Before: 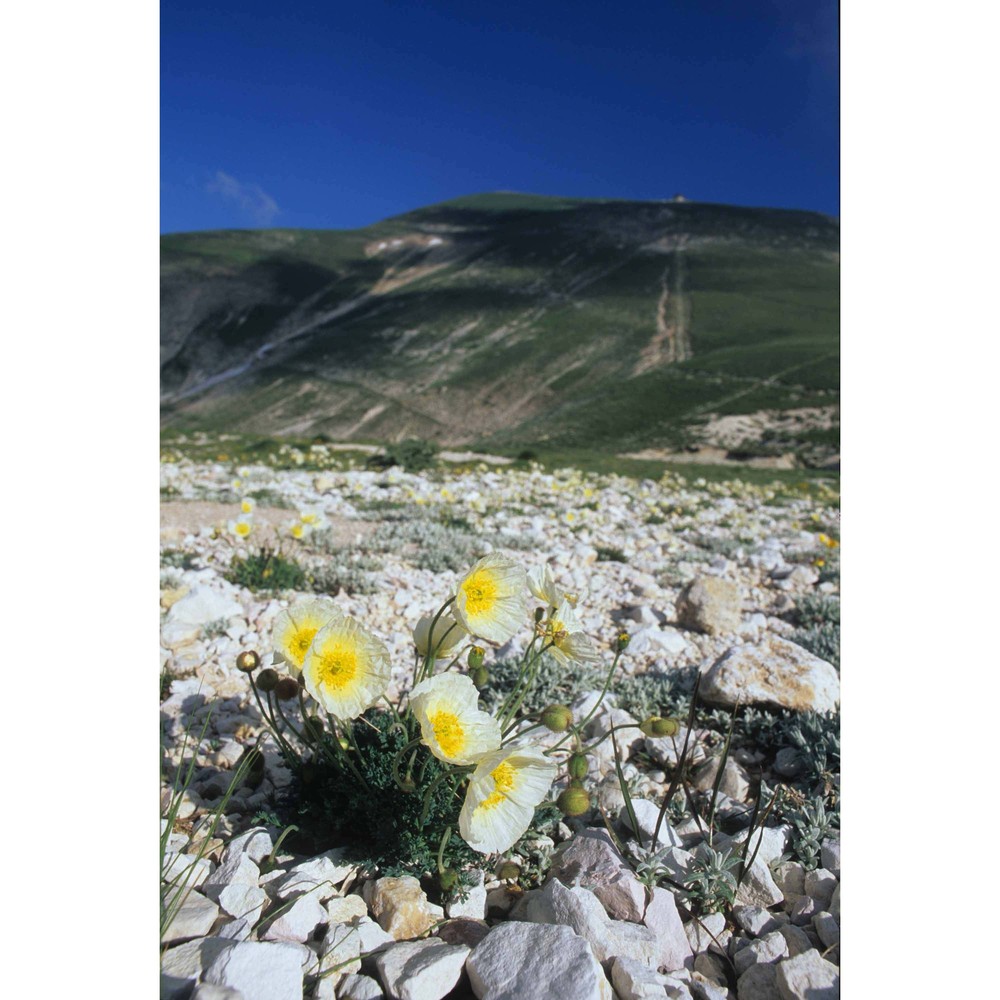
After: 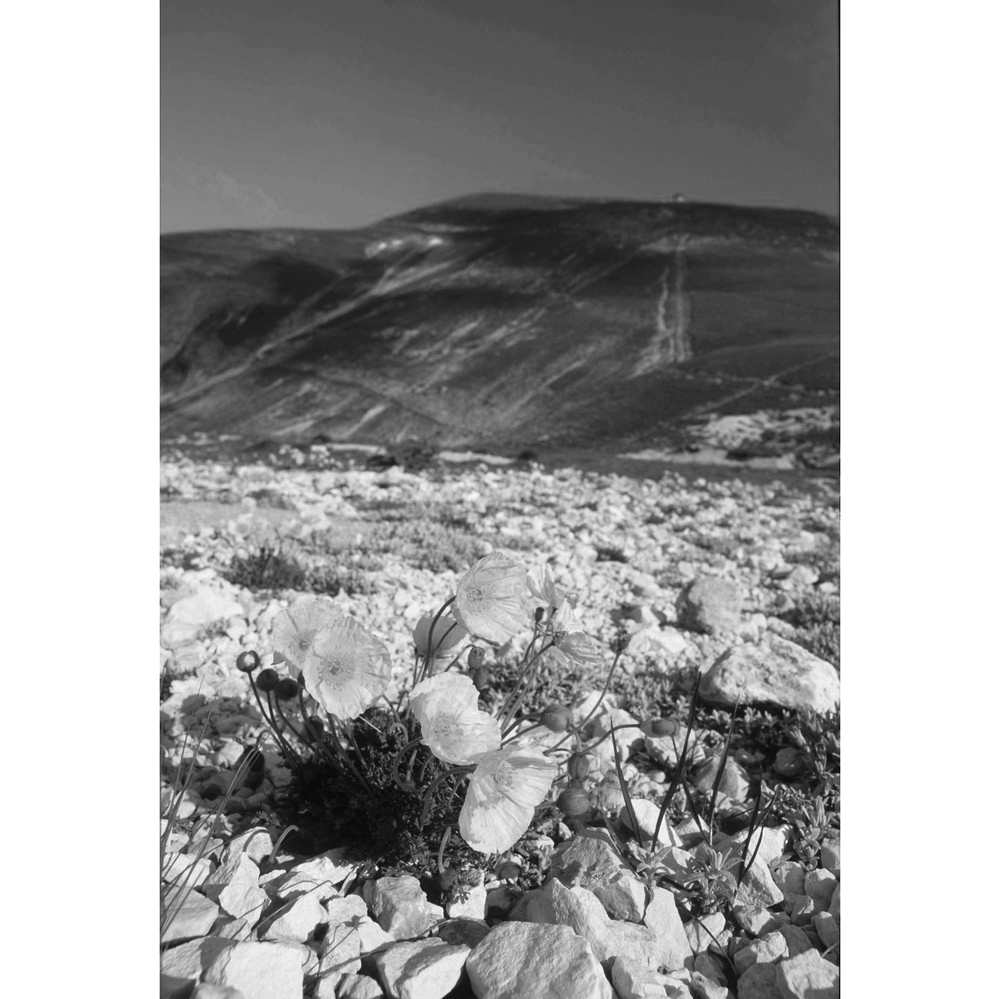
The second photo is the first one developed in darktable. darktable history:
color calibration: output gray [0.18, 0.41, 0.41, 0], x 0.38, y 0.39, temperature 4085.15 K
crop: bottom 0.078%
